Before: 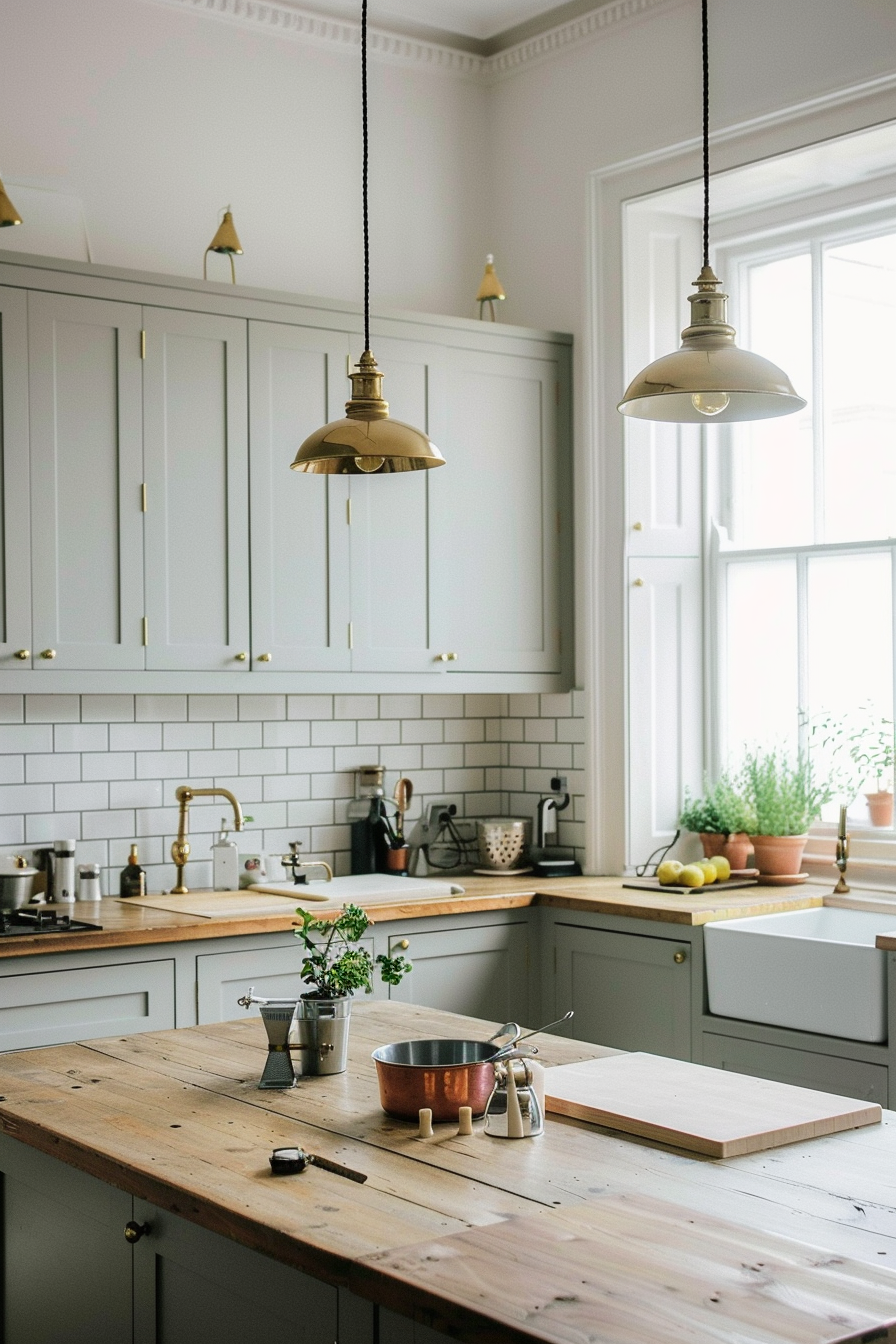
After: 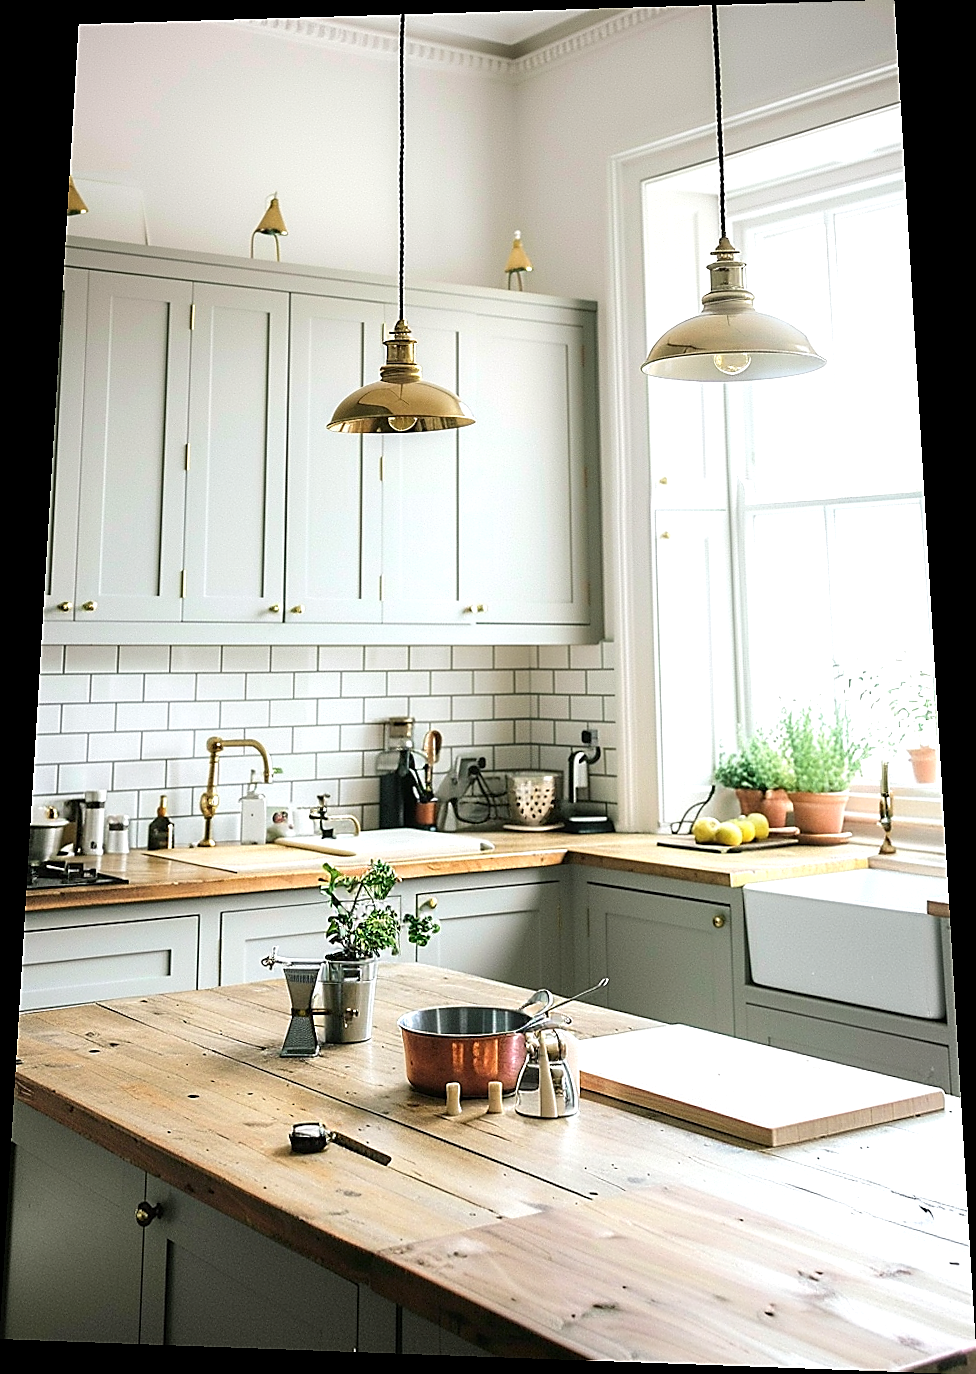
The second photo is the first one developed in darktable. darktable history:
color balance: contrast -0.5%
sharpen: radius 1.4, amount 1.25, threshold 0.7
exposure: exposure 0.657 EV, compensate highlight preservation false
rotate and perspective: rotation 0.128°, lens shift (vertical) -0.181, lens shift (horizontal) -0.044, shear 0.001, automatic cropping off
